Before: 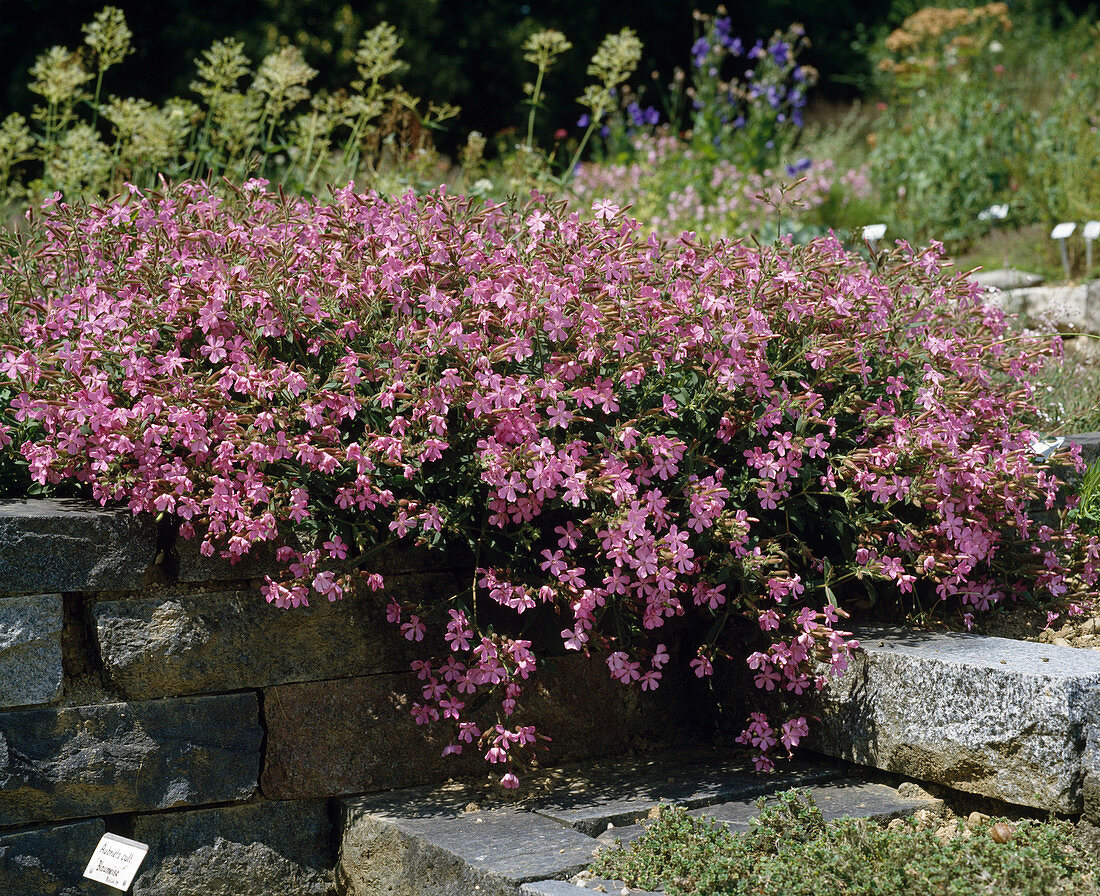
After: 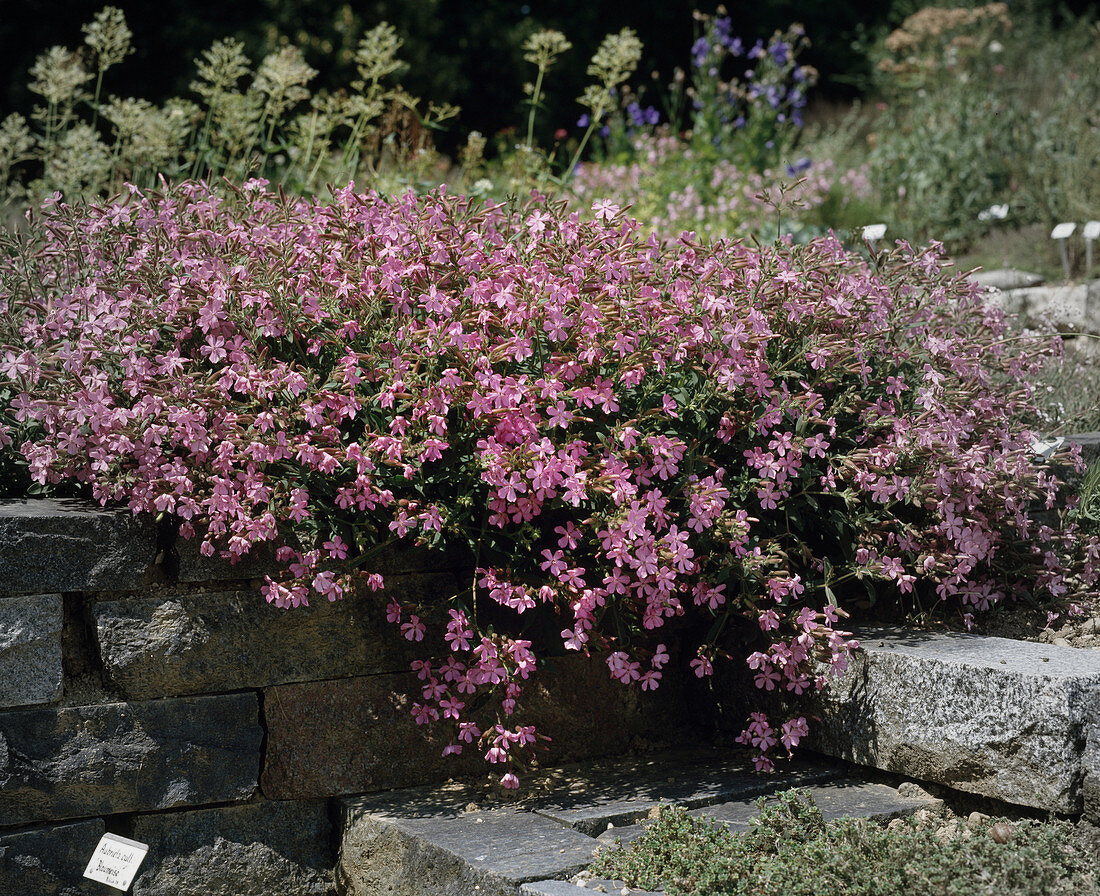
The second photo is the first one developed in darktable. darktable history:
vignetting: fall-off start 18.21%, fall-off radius 137.95%, brightness -0.207, center (-0.078, 0.066), width/height ratio 0.62, shape 0.59
white balance: red 1, blue 1
